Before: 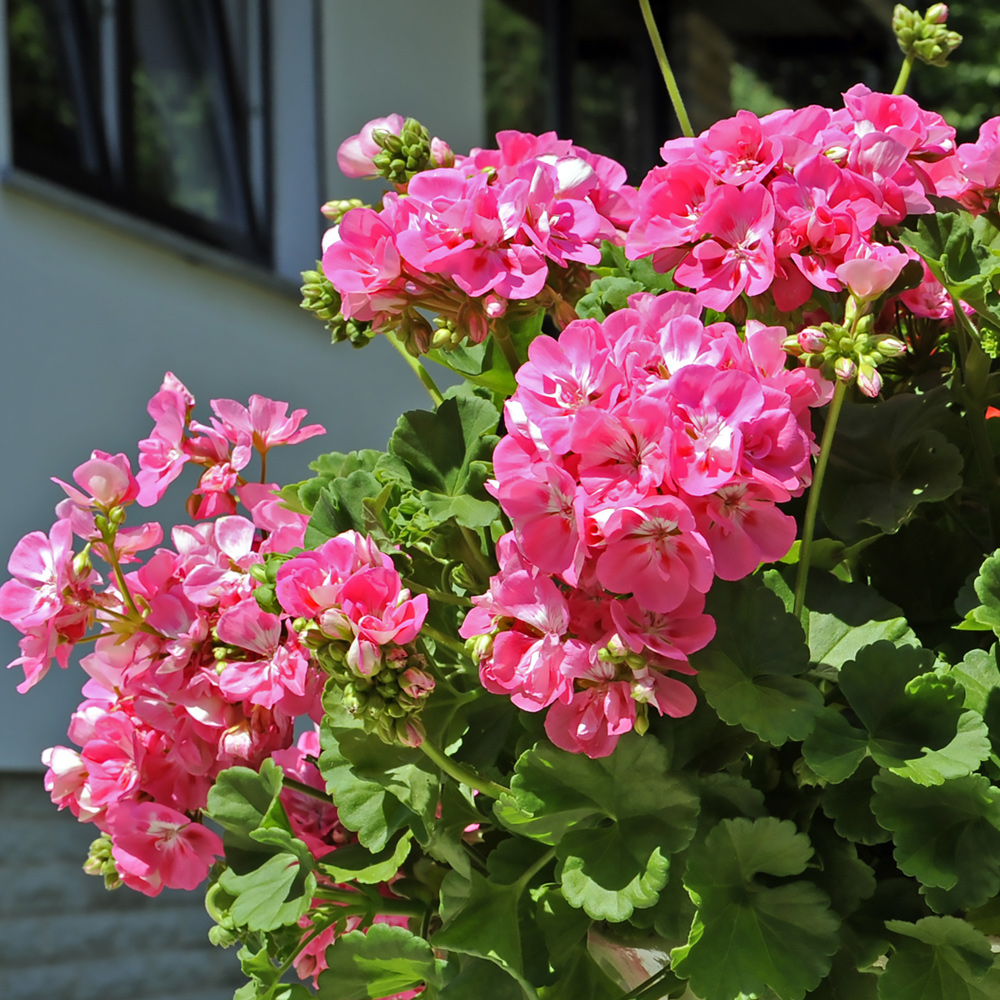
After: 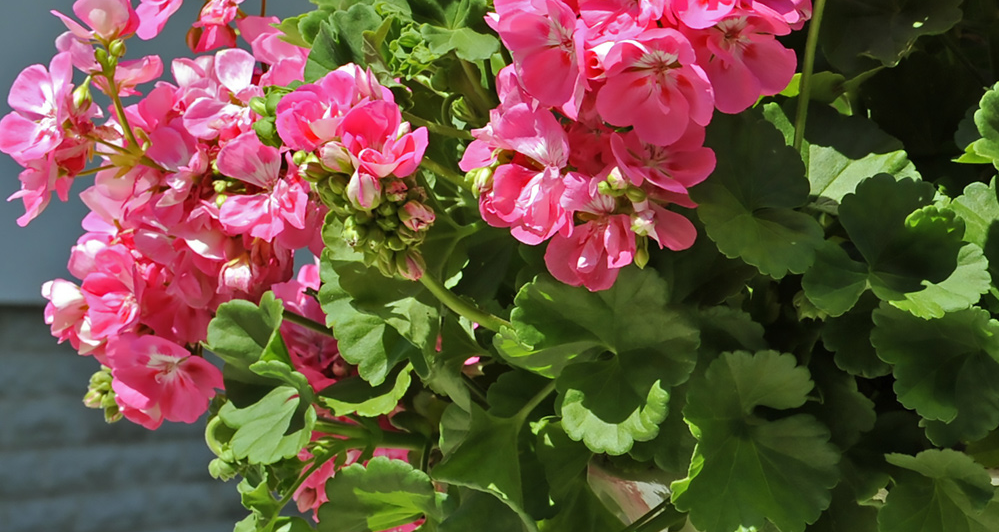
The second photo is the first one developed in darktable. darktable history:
crop and rotate: top 46.771%, right 0.097%
